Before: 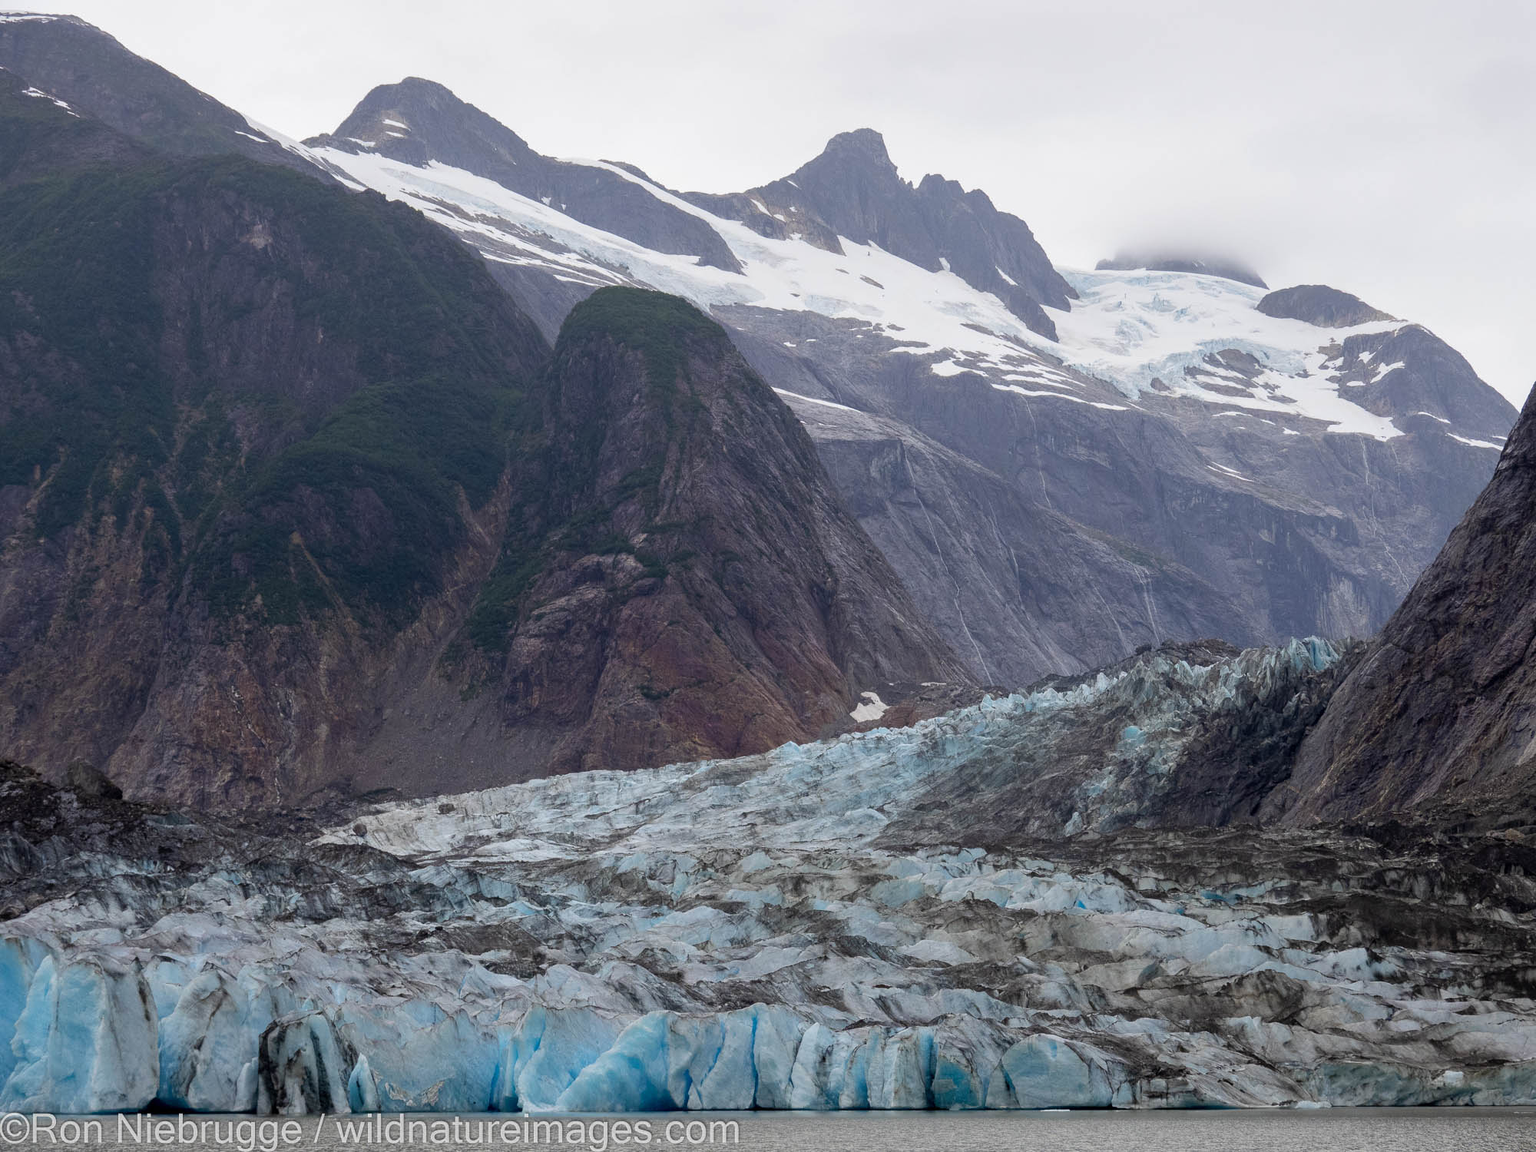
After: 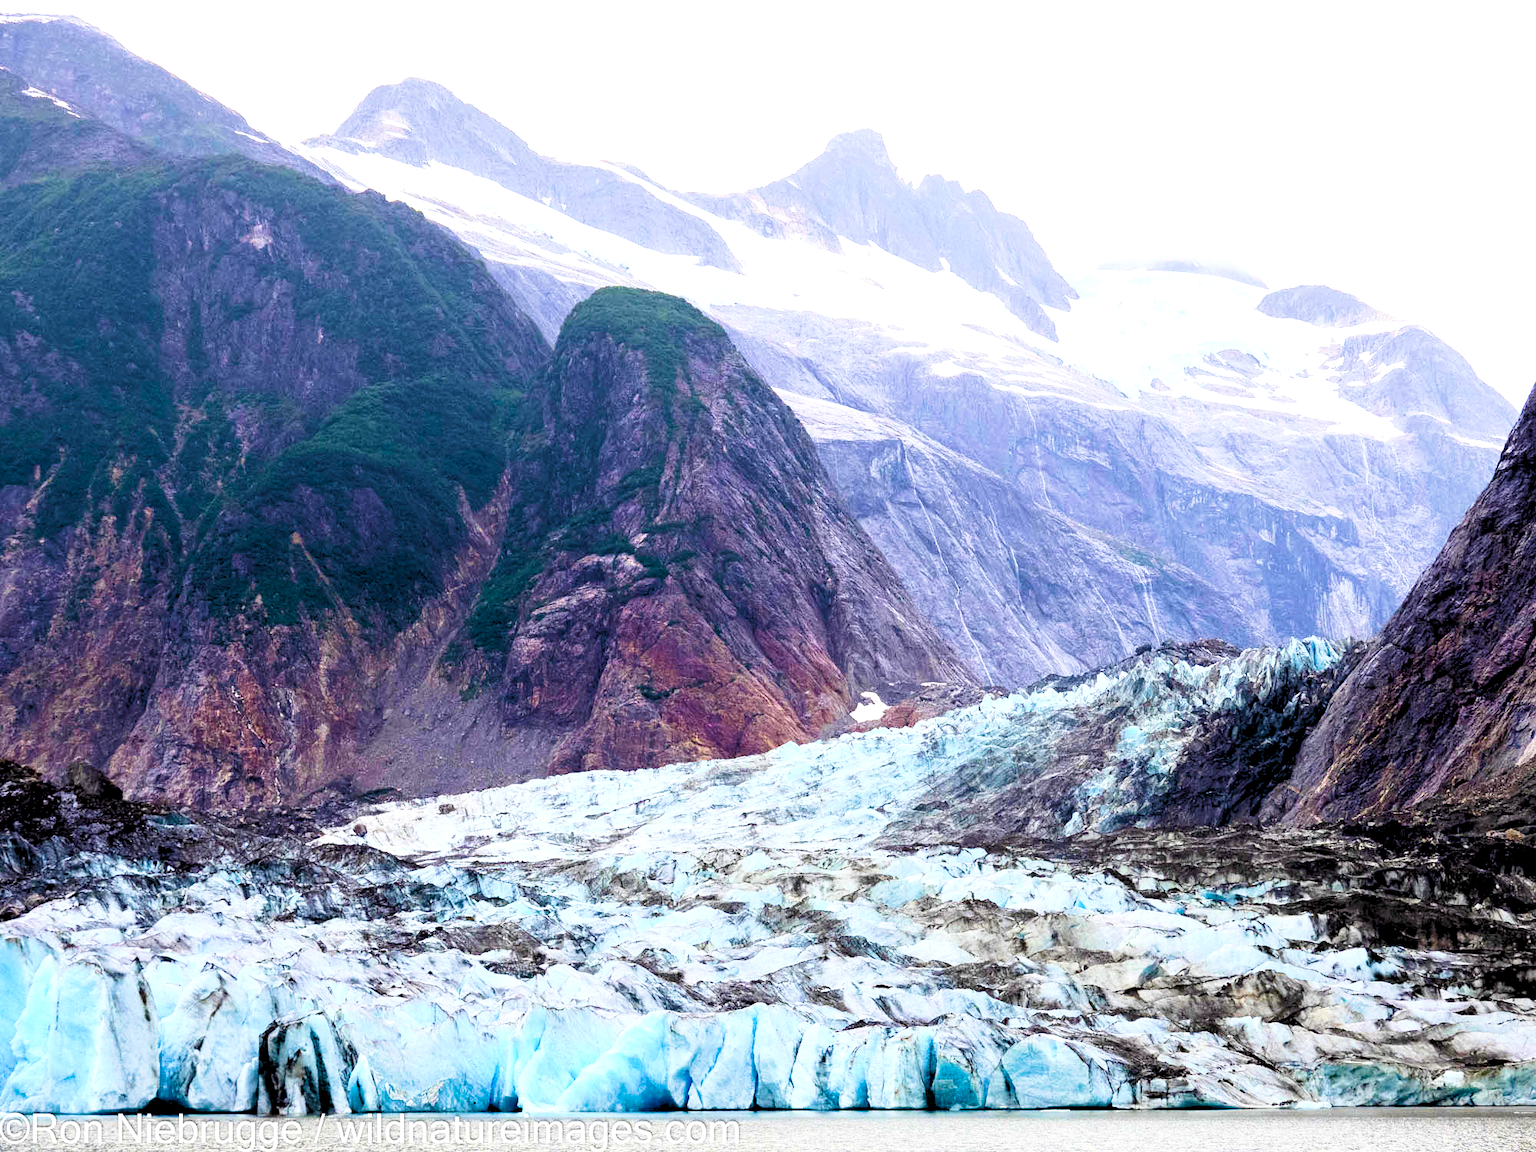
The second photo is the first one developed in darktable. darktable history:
contrast brightness saturation: contrast 0.217
velvia: strength 74.89%
tone curve: curves: ch0 [(0, 0) (0.003, 0.047) (0.011, 0.047) (0.025, 0.049) (0.044, 0.051) (0.069, 0.055) (0.1, 0.066) (0.136, 0.089) (0.177, 0.12) (0.224, 0.155) (0.277, 0.205) (0.335, 0.281) (0.399, 0.37) (0.468, 0.47) (0.543, 0.574) (0.623, 0.687) (0.709, 0.801) (0.801, 0.89) (0.898, 0.963) (1, 1)], color space Lab, independent channels
levels: levels [0.072, 0.414, 0.976]
exposure: exposure 0.737 EV, compensate highlight preservation false
